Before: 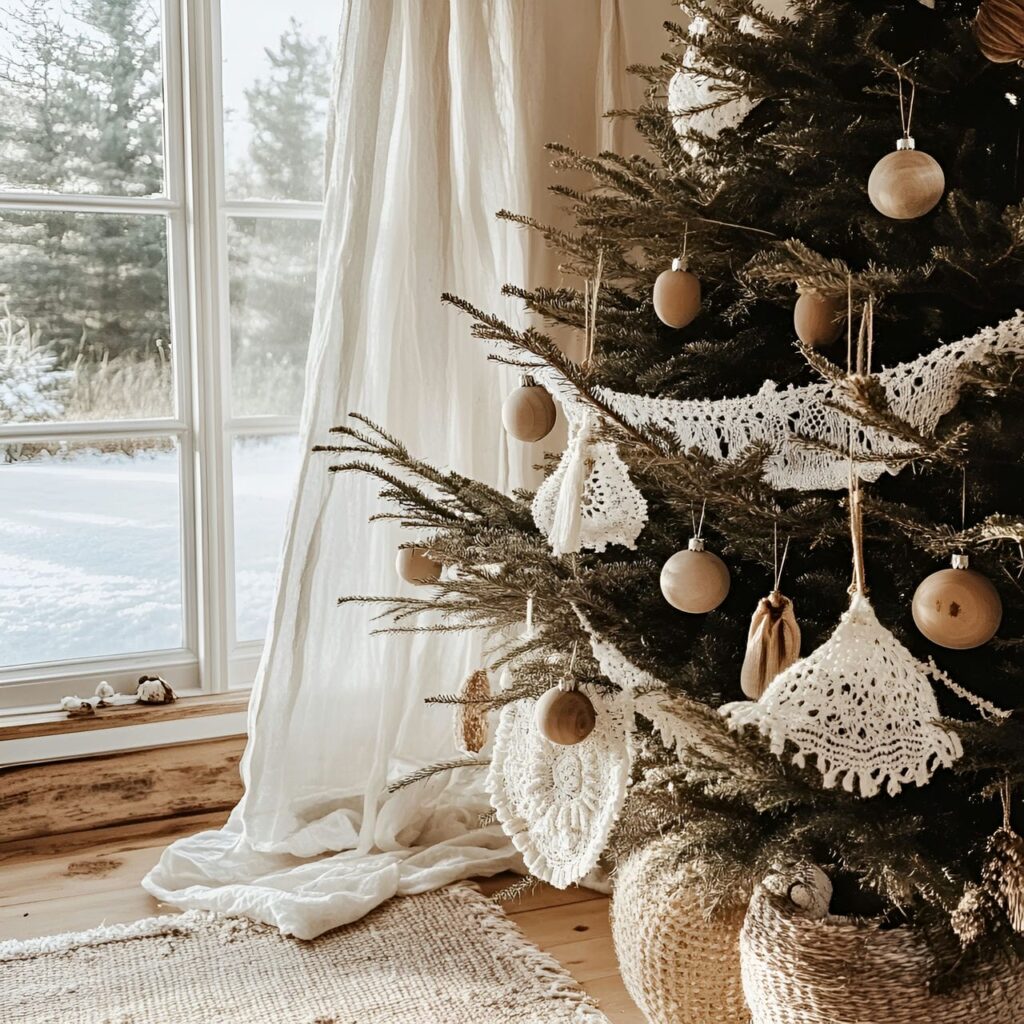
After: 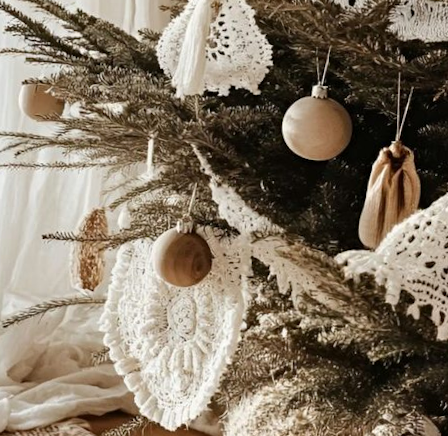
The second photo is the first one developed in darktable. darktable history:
crop: left 37.221%, top 45.169%, right 20.63%, bottom 13.777%
rotate and perspective: rotation 2.27°, automatic cropping off
